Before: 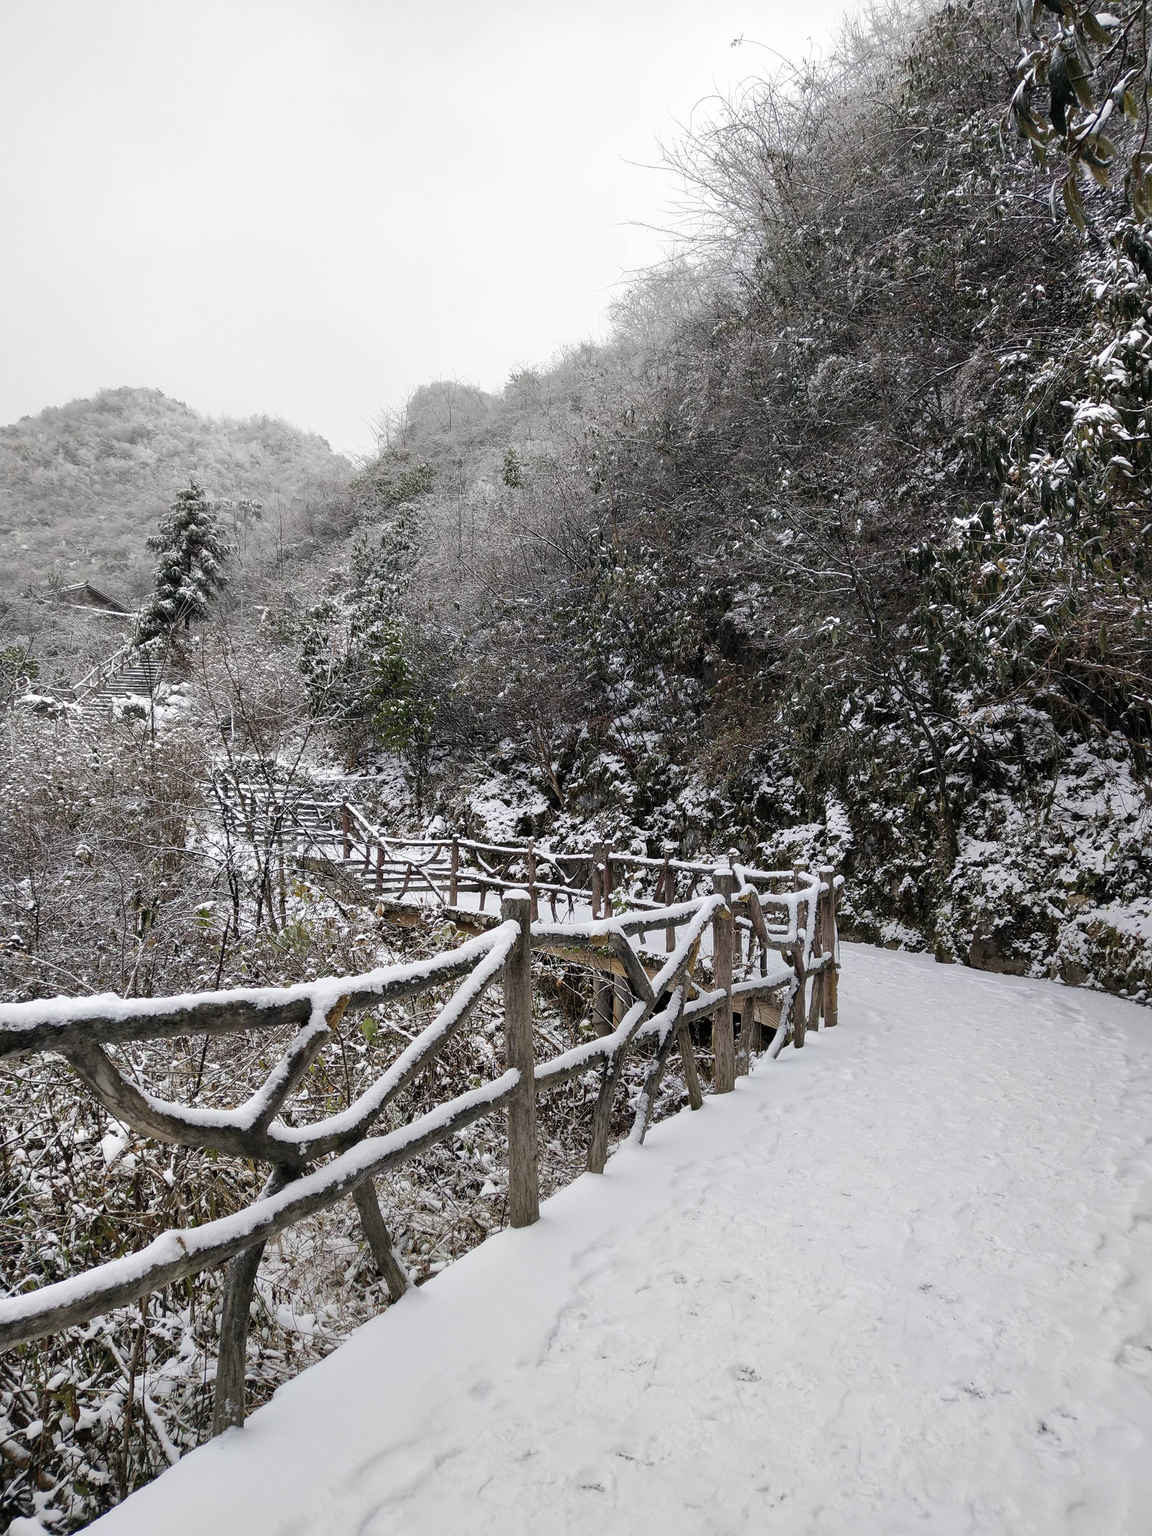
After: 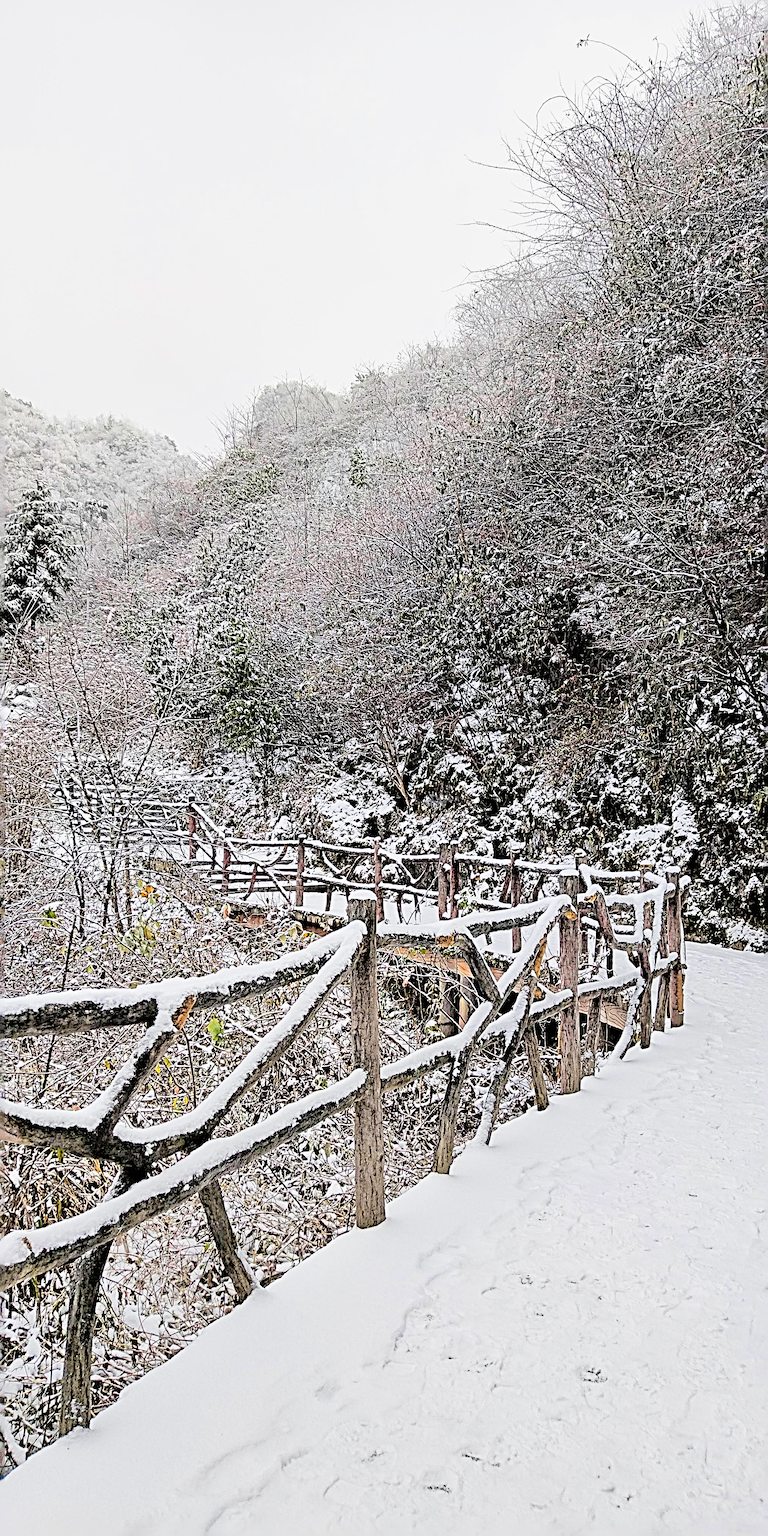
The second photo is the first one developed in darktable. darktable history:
exposure: black level correction 0, exposure 0.95 EV, compensate exposure bias true, compensate highlight preservation false
color zones: curves: ch0 [(0.257, 0.558) (0.75, 0.565)]; ch1 [(0.004, 0.857) (0.14, 0.416) (0.257, 0.695) (0.442, 0.032) (0.736, 0.266) (0.891, 0.741)]; ch2 [(0, 0.623) (0.112, 0.436) (0.271, 0.474) (0.516, 0.64) (0.743, 0.286)]
sharpen: radius 6.291, amount 1.795, threshold 0.218
tone equalizer: -8 EV 0.001 EV, -7 EV -0.003 EV, -6 EV 0.004 EV, -5 EV -0.063 EV, -4 EV -0.116 EV, -3 EV -0.183 EV, -2 EV 0.246 EV, -1 EV 0.717 EV, +0 EV 0.49 EV
contrast brightness saturation: contrast 0.071
crop and rotate: left 13.431%, right 19.902%
shadows and highlights: on, module defaults
filmic rgb: black relative exposure -4.39 EV, white relative exposure 5.03 EV, hardness 2.17, latitude 39.2%, contrast 1.146, highlights saturation mix 10.46%, shadows ↔ highlights balance 1.11%
